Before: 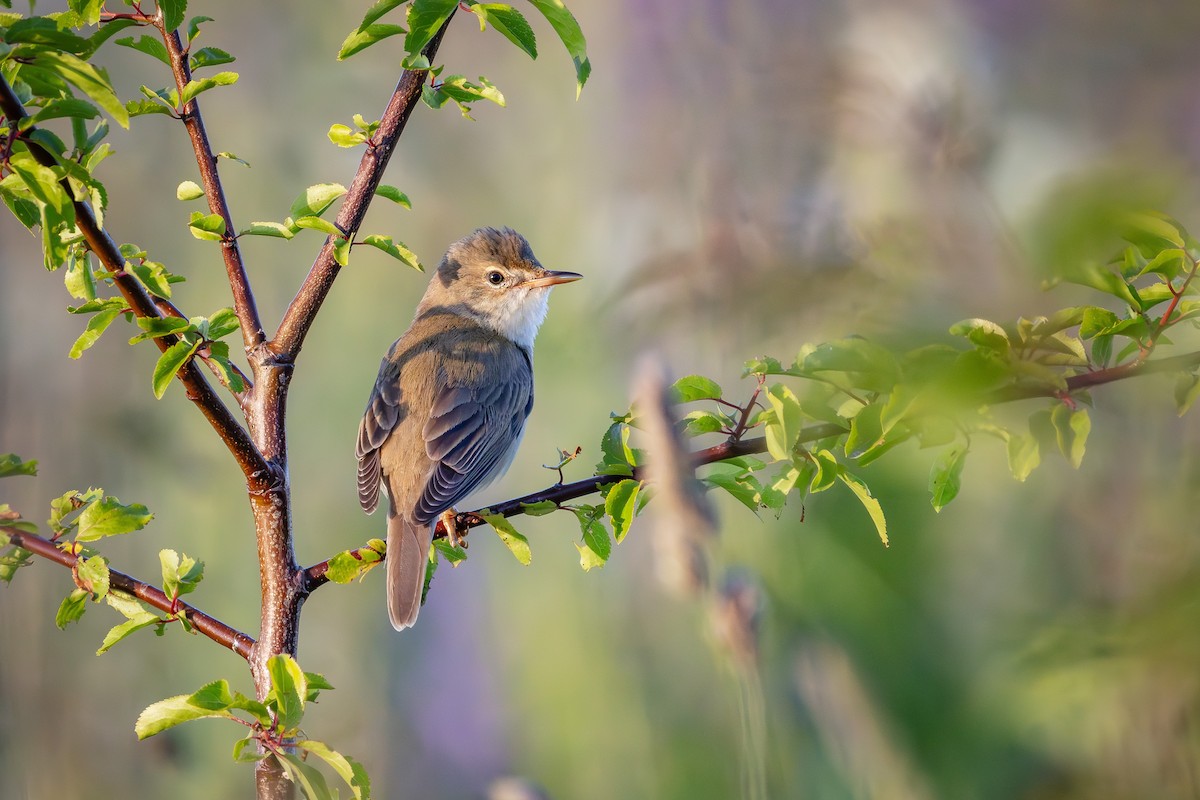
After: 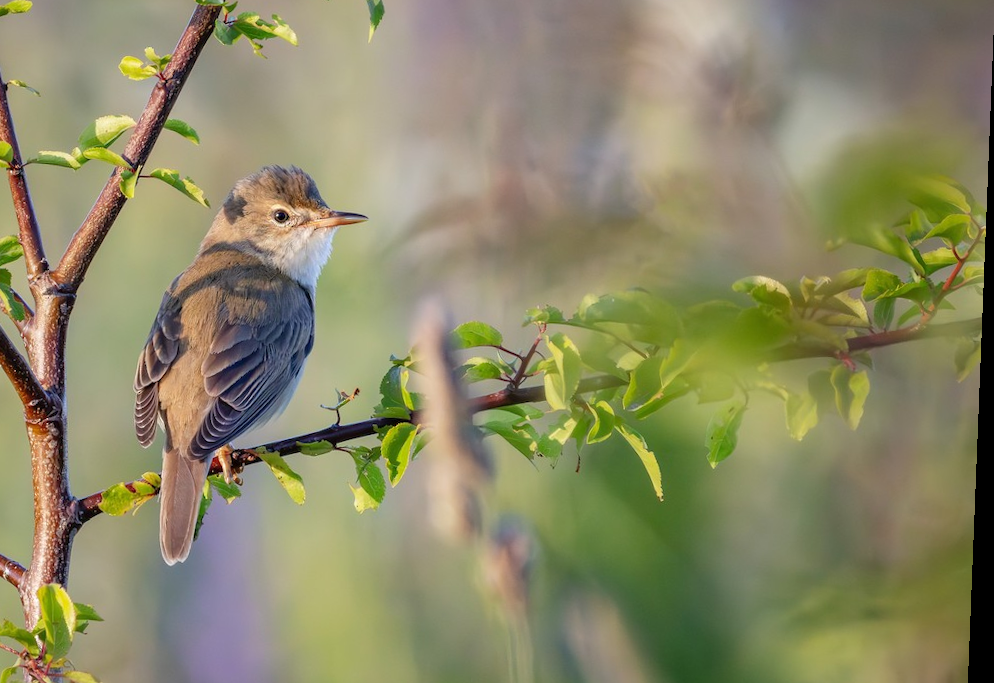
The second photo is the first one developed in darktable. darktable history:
crop: left 19.159%, top 9.58%, bottom 9.58%
rotate and perspective: rotation 2.27°, automatic cropping off
